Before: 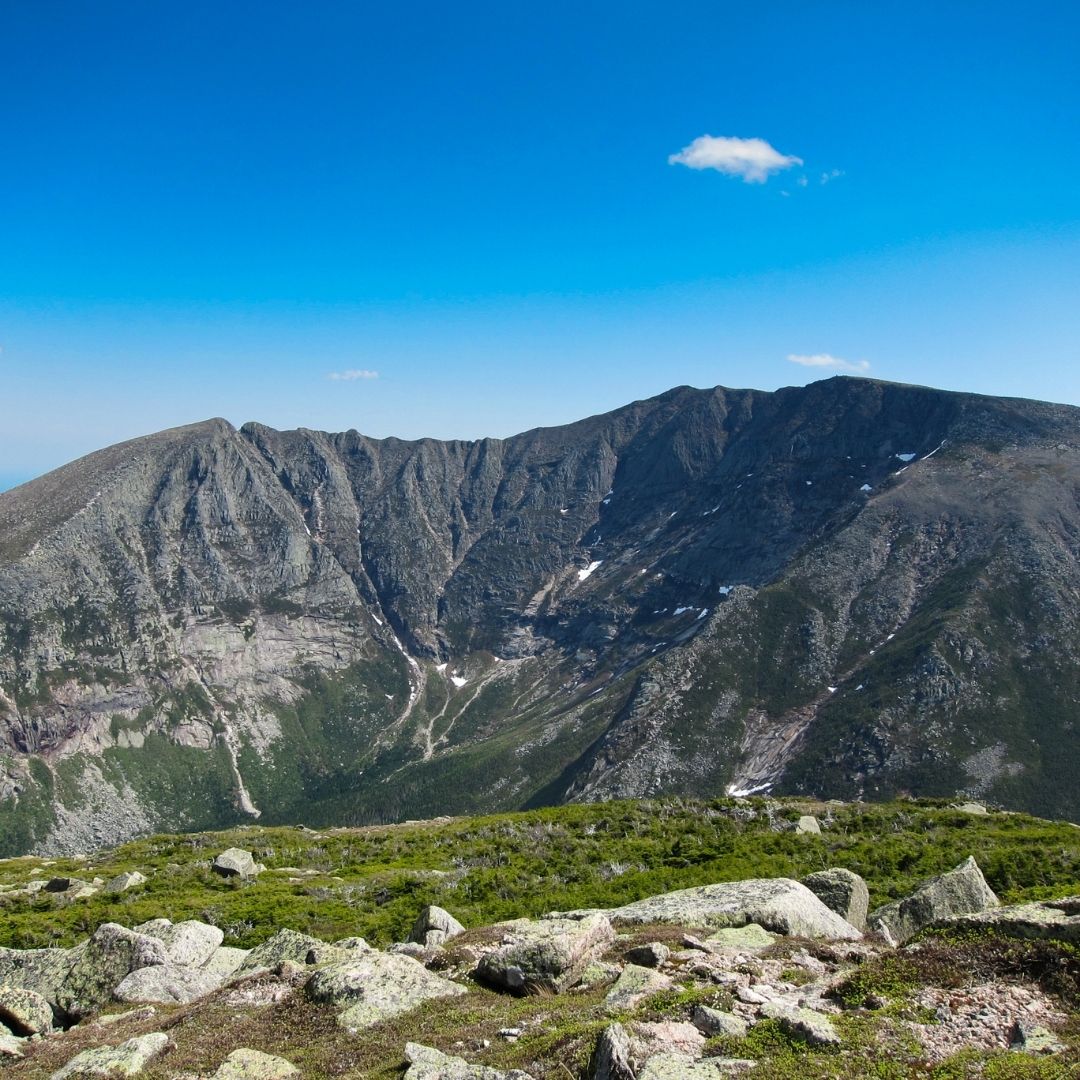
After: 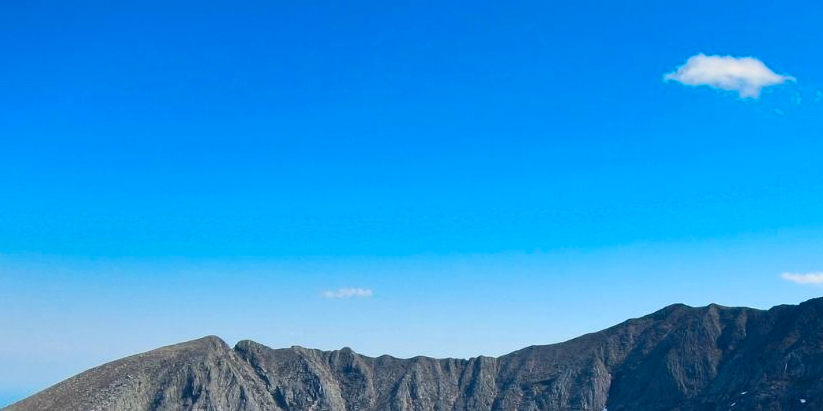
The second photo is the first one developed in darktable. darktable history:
crop: left 0.579%, top 7.627%, right 23.167%, bottom 54.275%
contrast brightness saturation: contrast 0.09, saturation 0.28
shadows and highlights: shadows 40, highlights -54, highlights color adjustment 46%, low approximation 0.01, soften with gaussian
